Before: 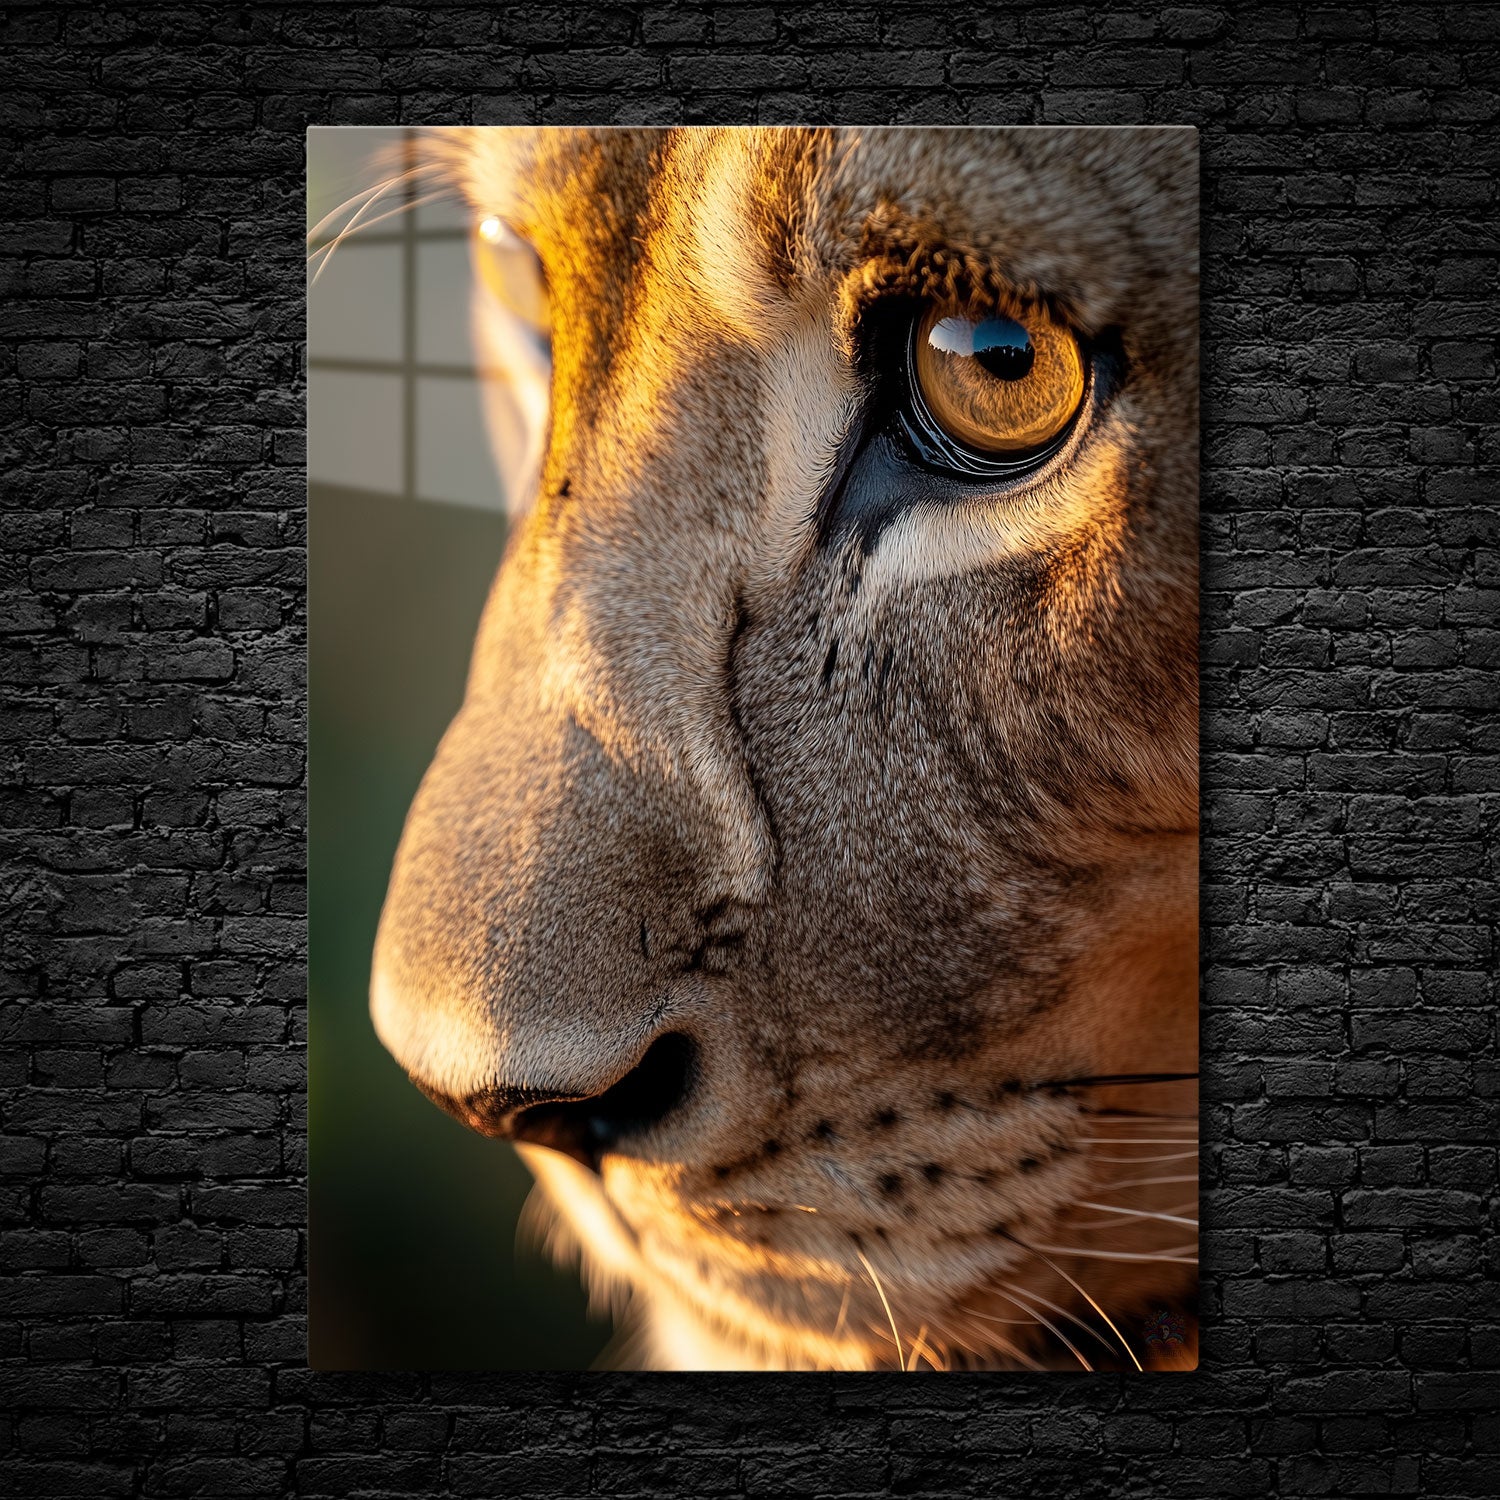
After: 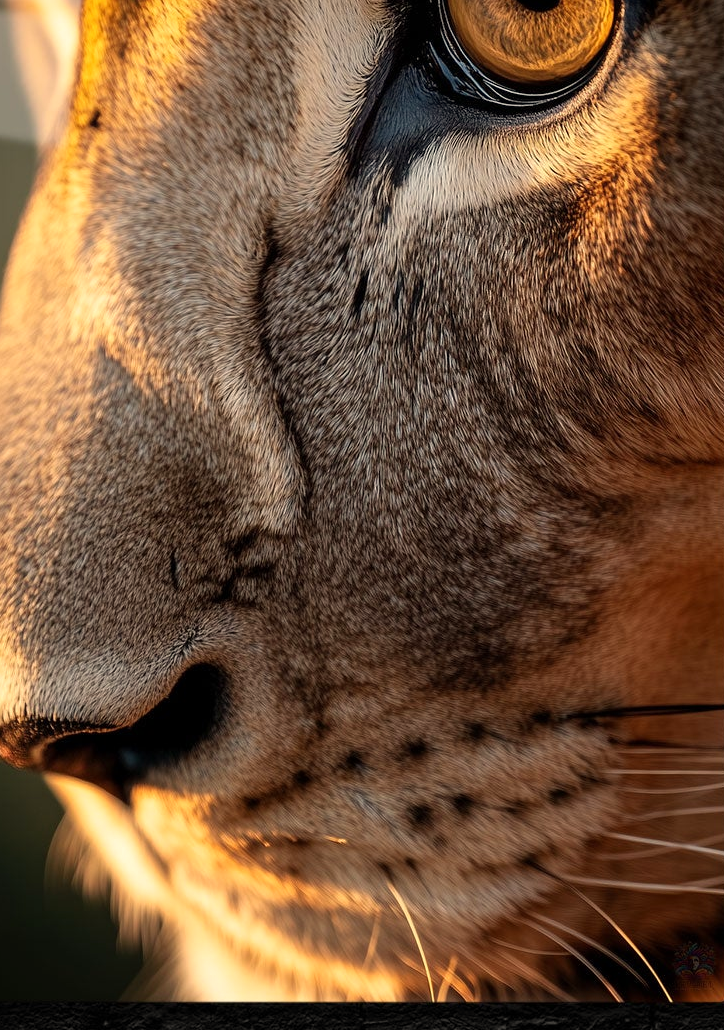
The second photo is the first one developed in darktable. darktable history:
crop: left 31.379%, top 24.658%, right 20.326%, bottom 6.628%
white balance: red 1.045, blue 0.932
tone equalizer: on, module defaults
